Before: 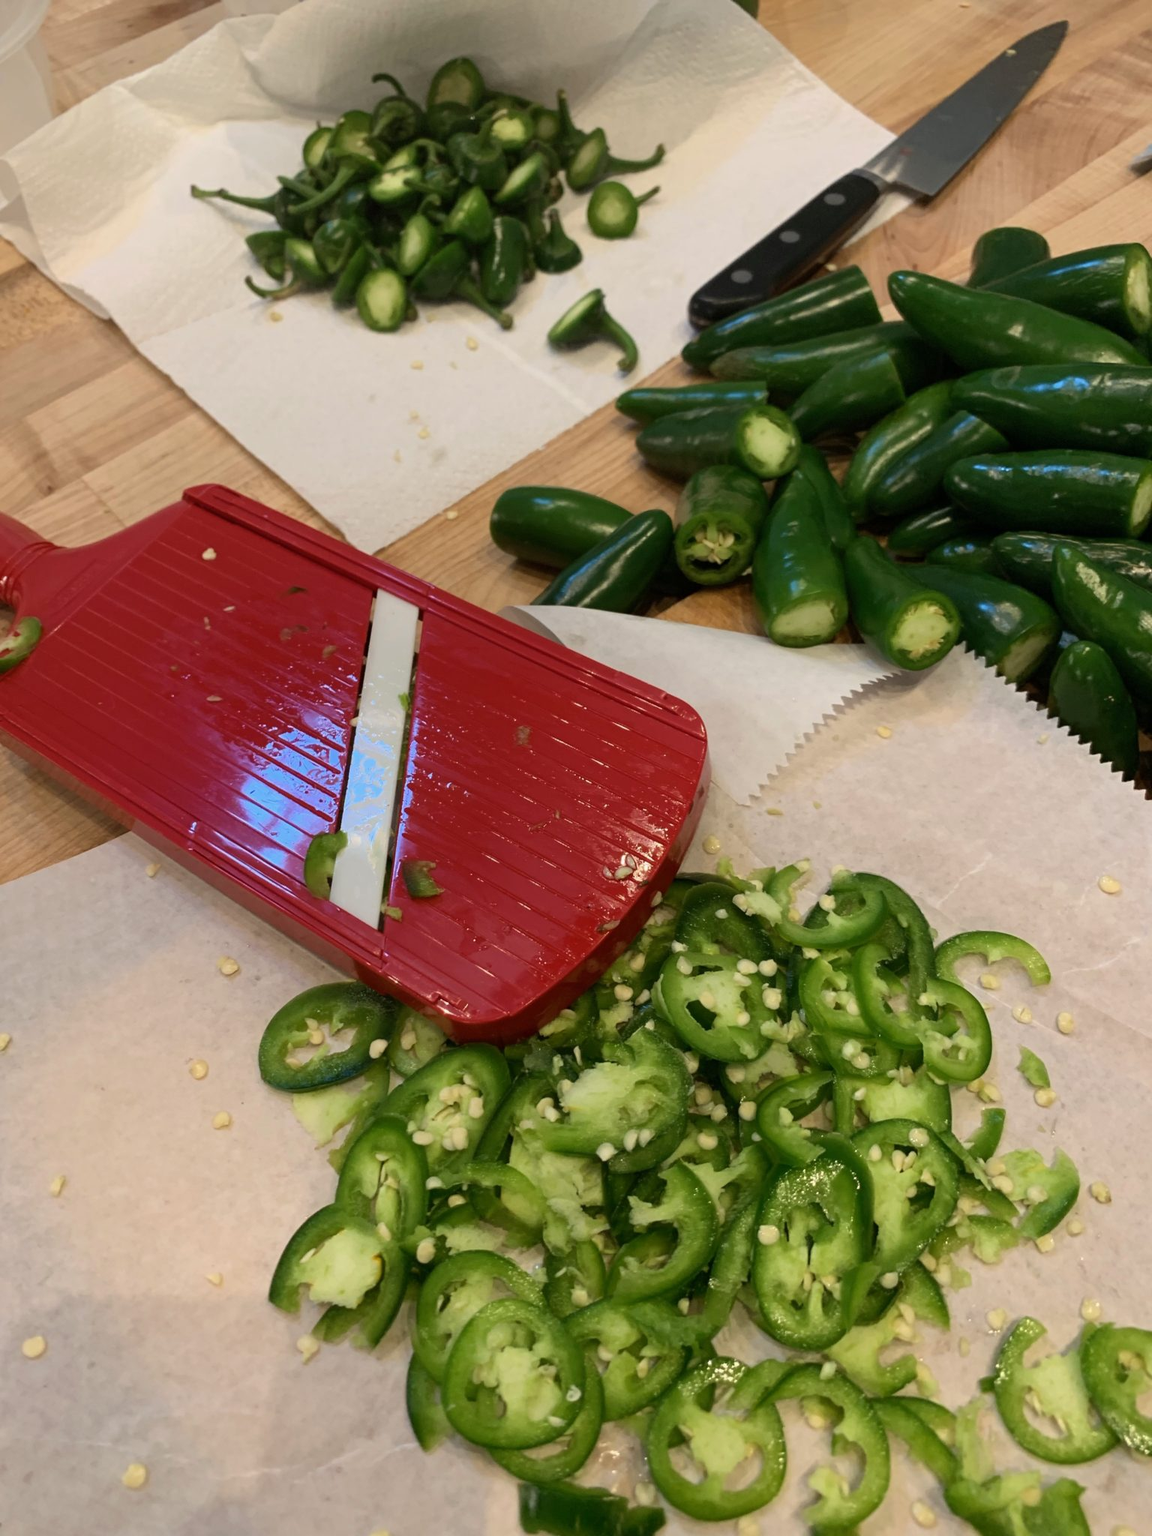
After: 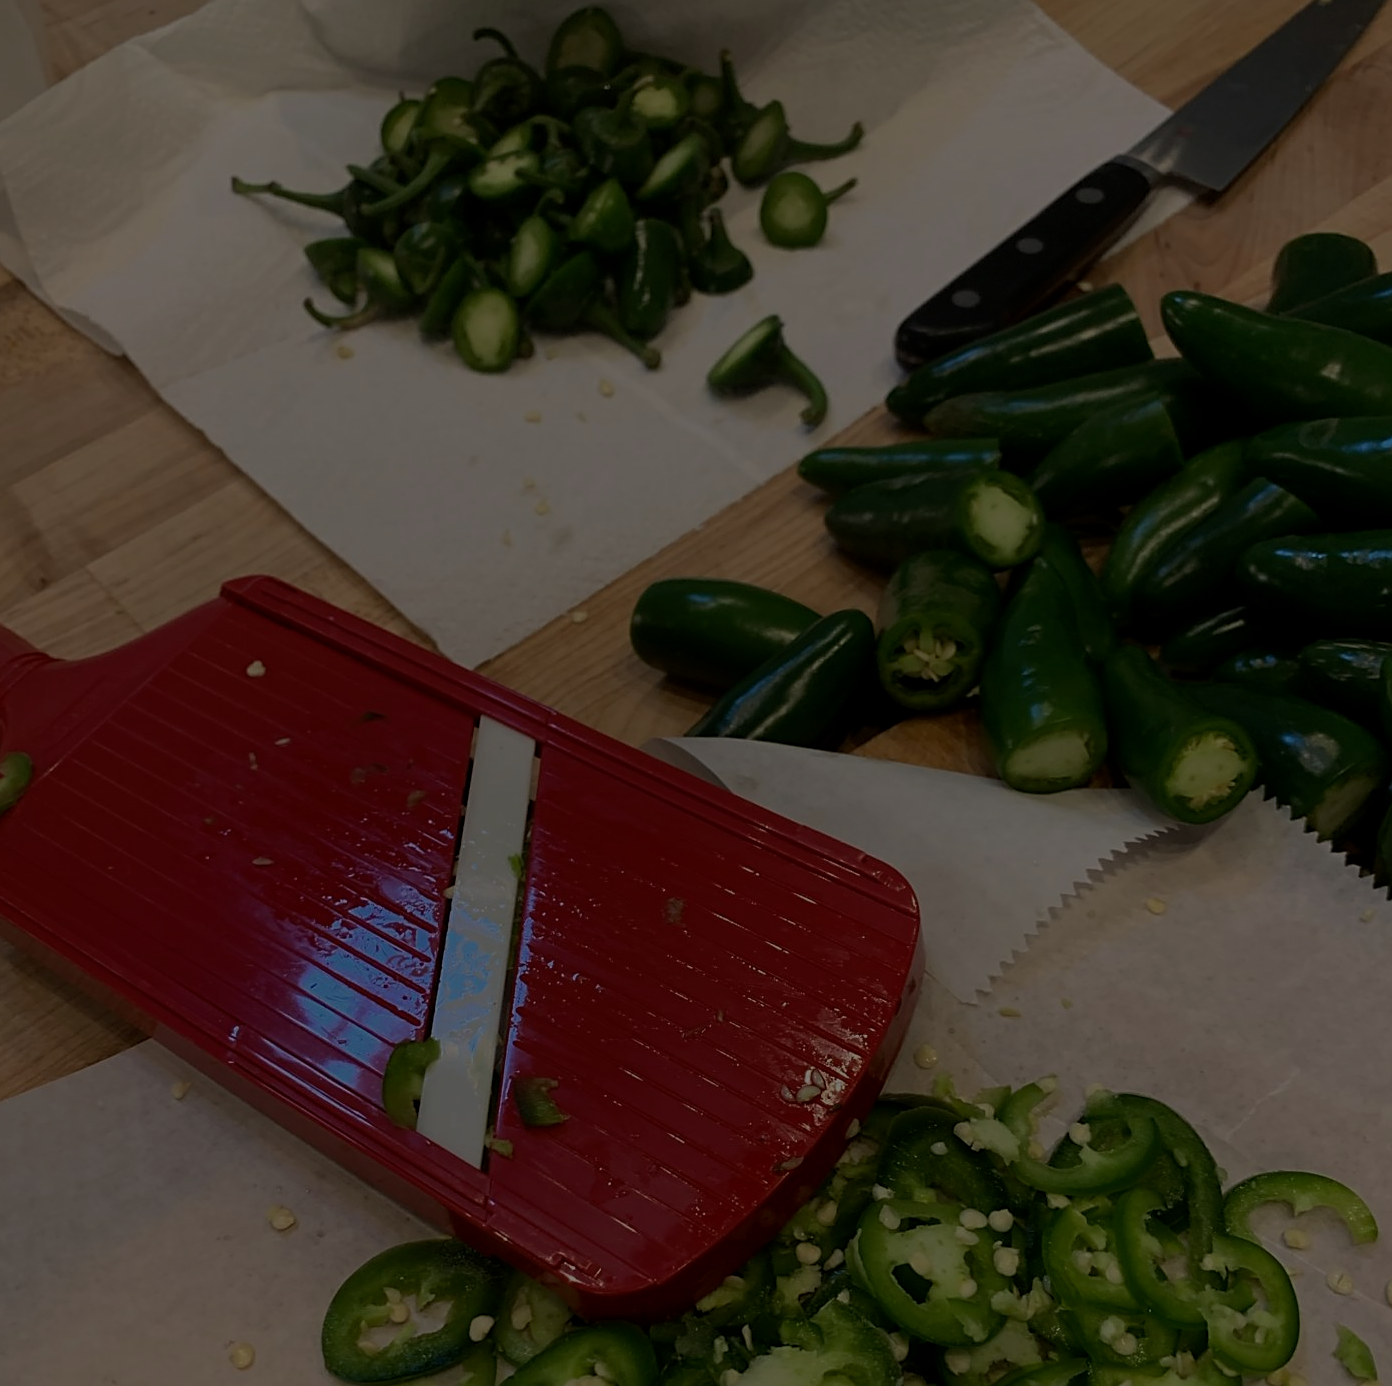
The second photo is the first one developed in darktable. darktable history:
crop: left 1.509%, top 3.452%, right 7.696%, bottom 28.452%
exposure: exposure -2.446 EV, compensate highlight preservation false
sharpen: on, module defaults
